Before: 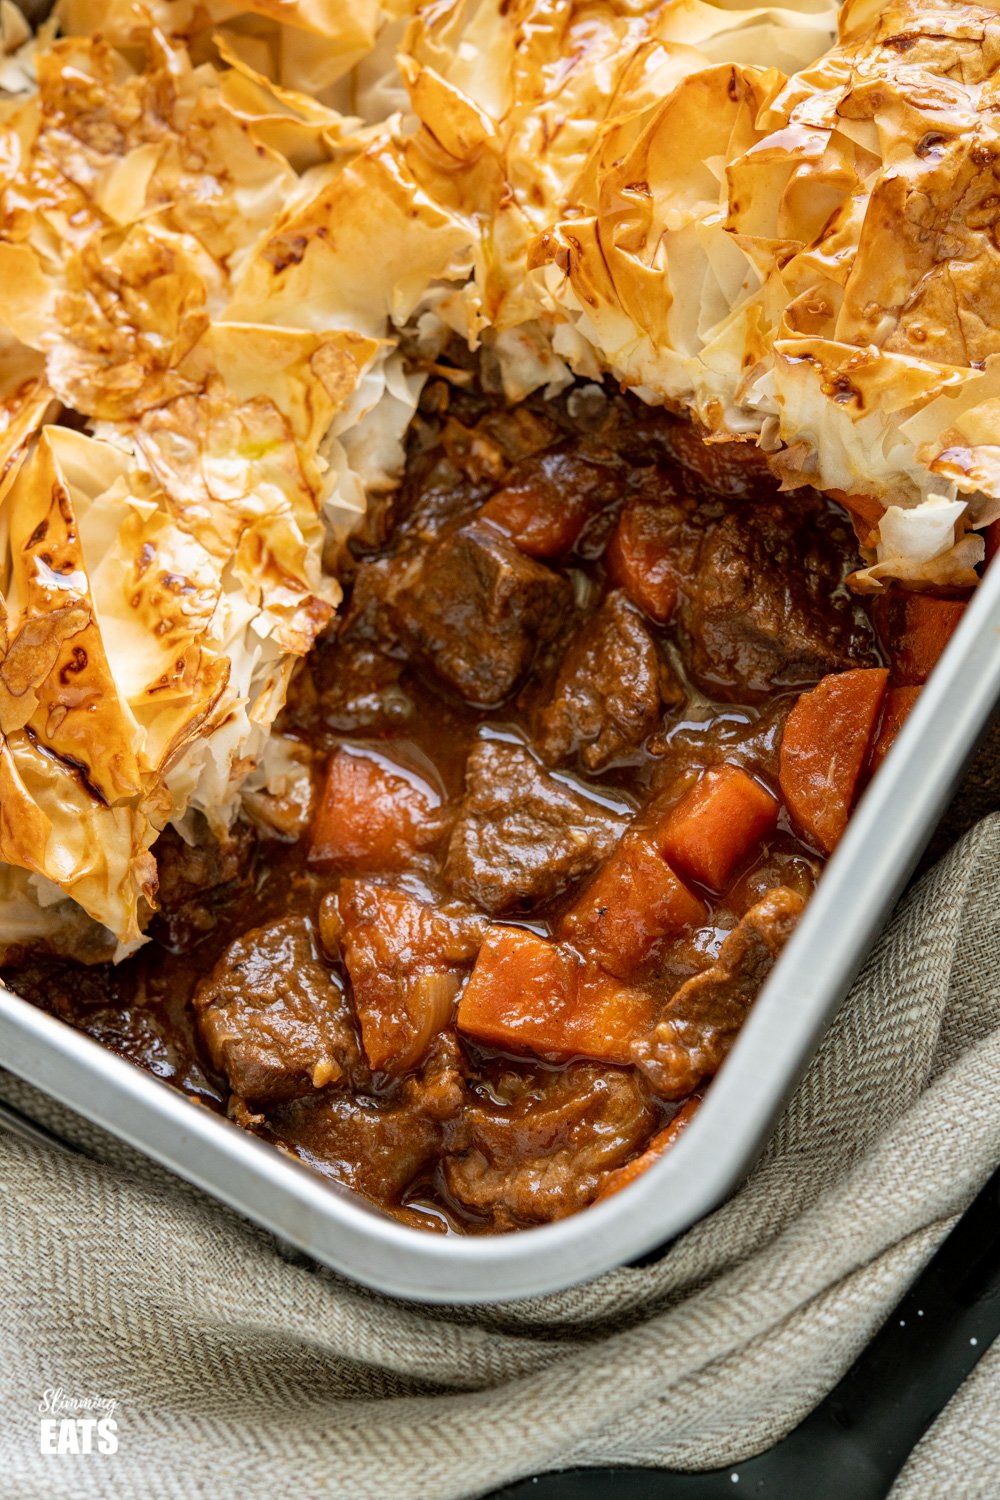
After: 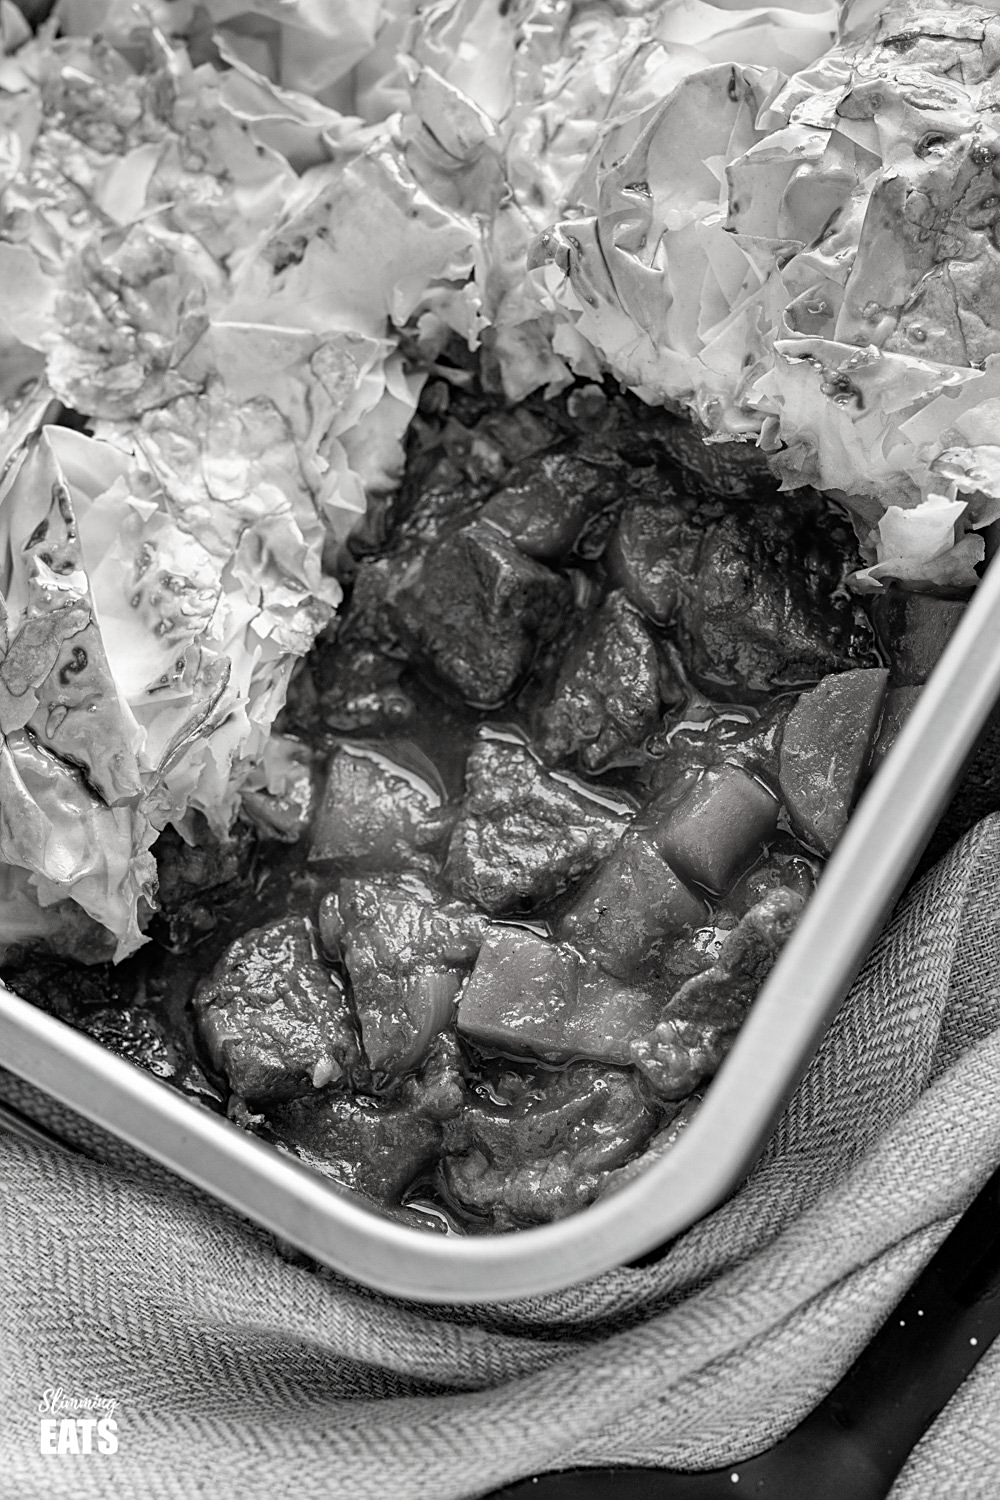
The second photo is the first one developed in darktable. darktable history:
sharpen: amount 0.563
contrast brightness saturation: saturation -0.983
